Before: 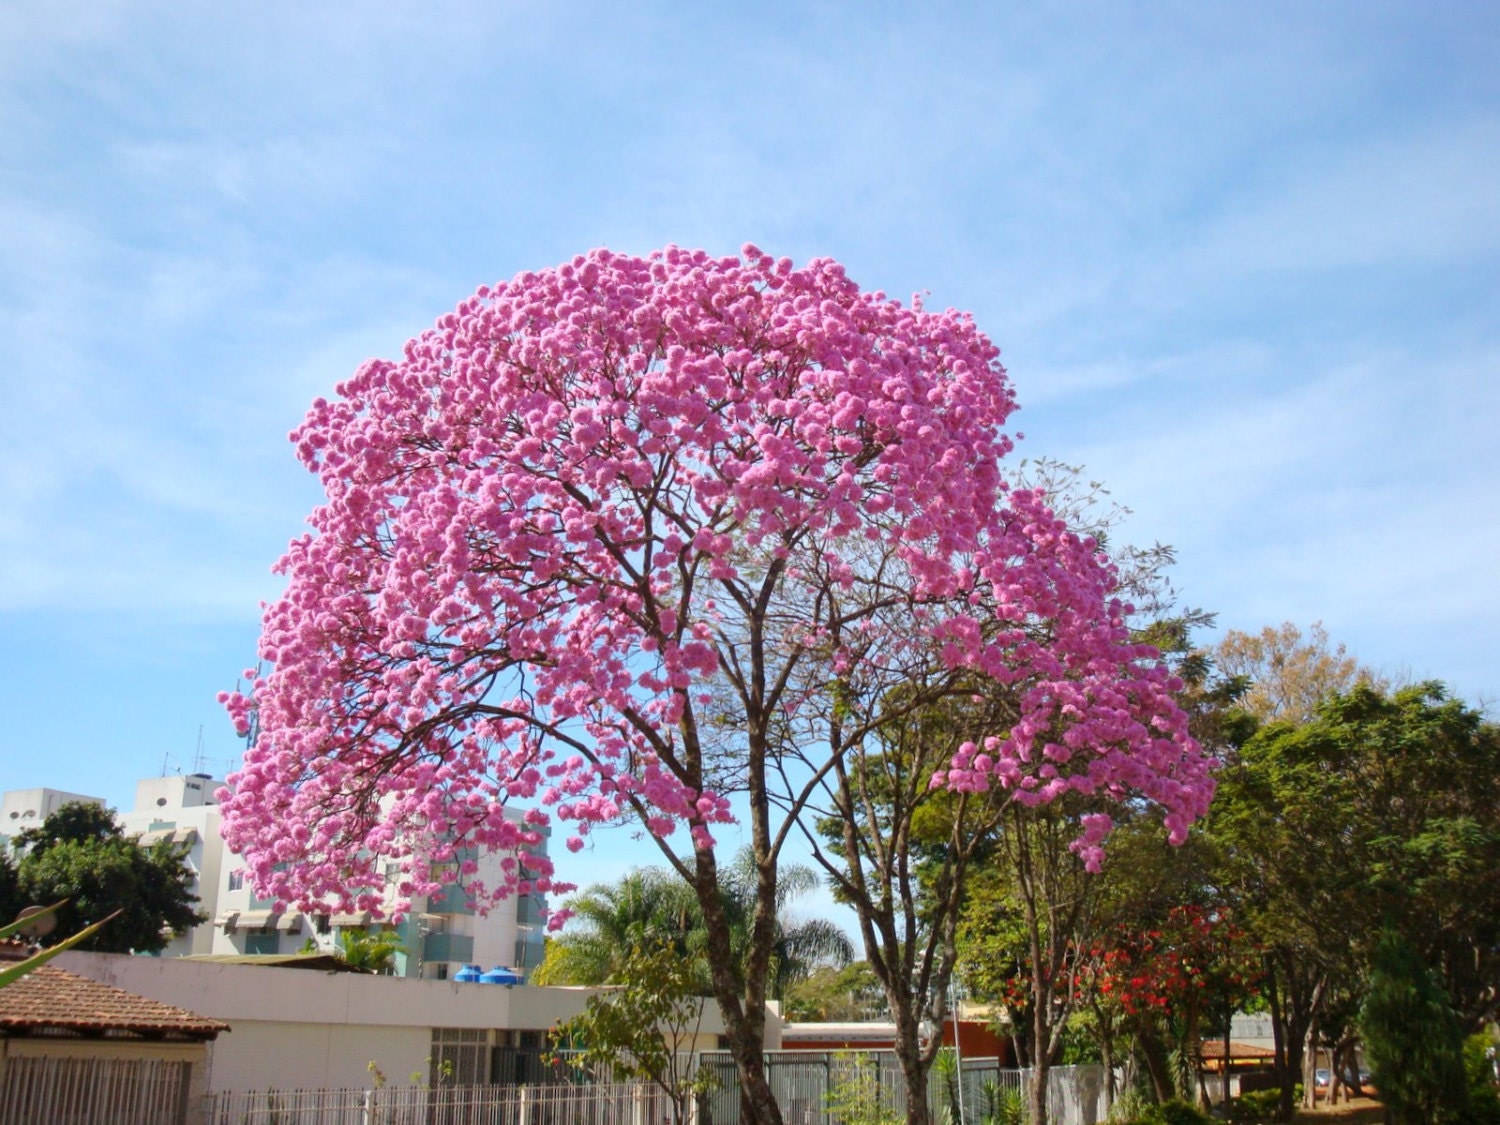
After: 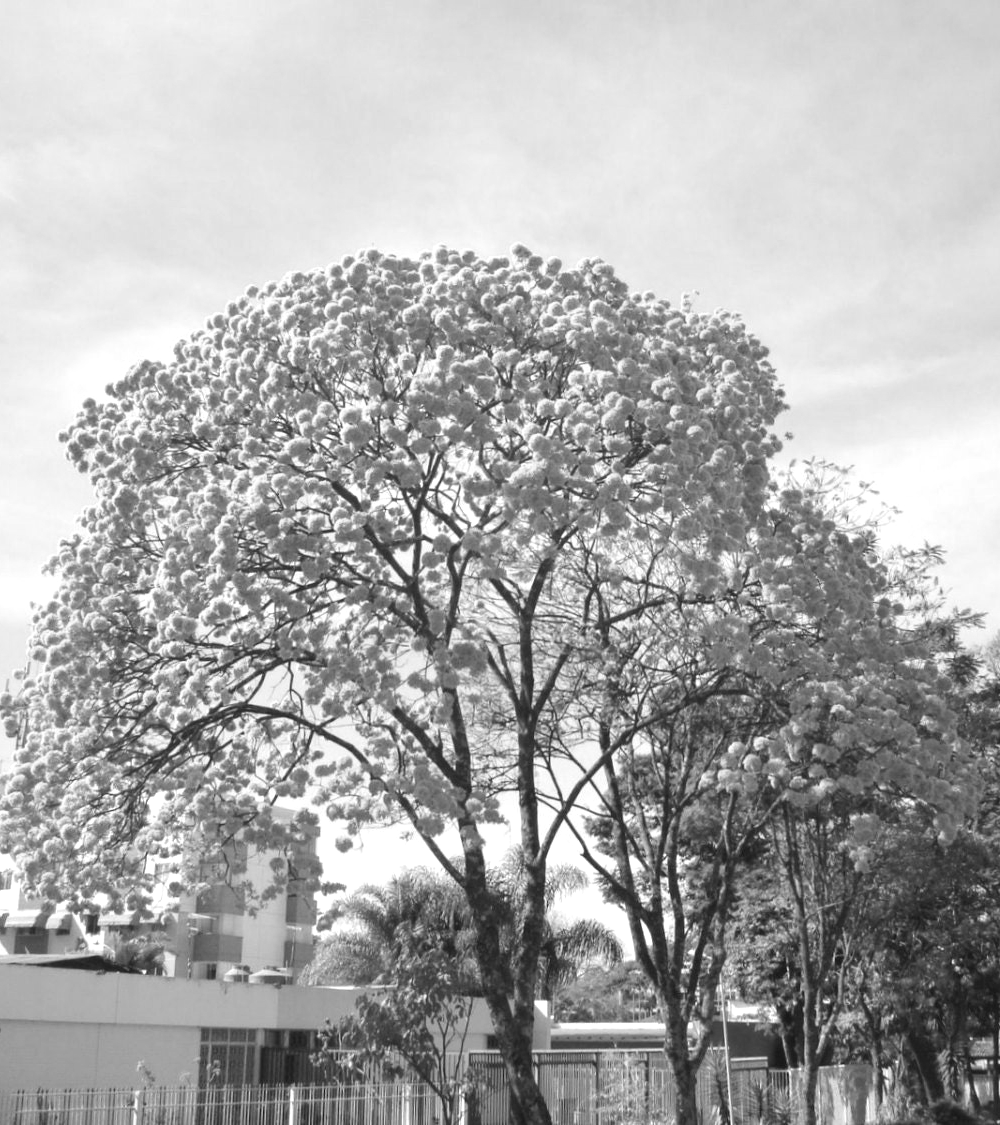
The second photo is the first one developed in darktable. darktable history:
exposure: black level correction -0.002, exposure 0.708 EV, compensate exposure bias true, compensate highlight preservation false
crop and rotate: left 15.446%, right 17.836%
monochrome: a 30.25, b 92.03
